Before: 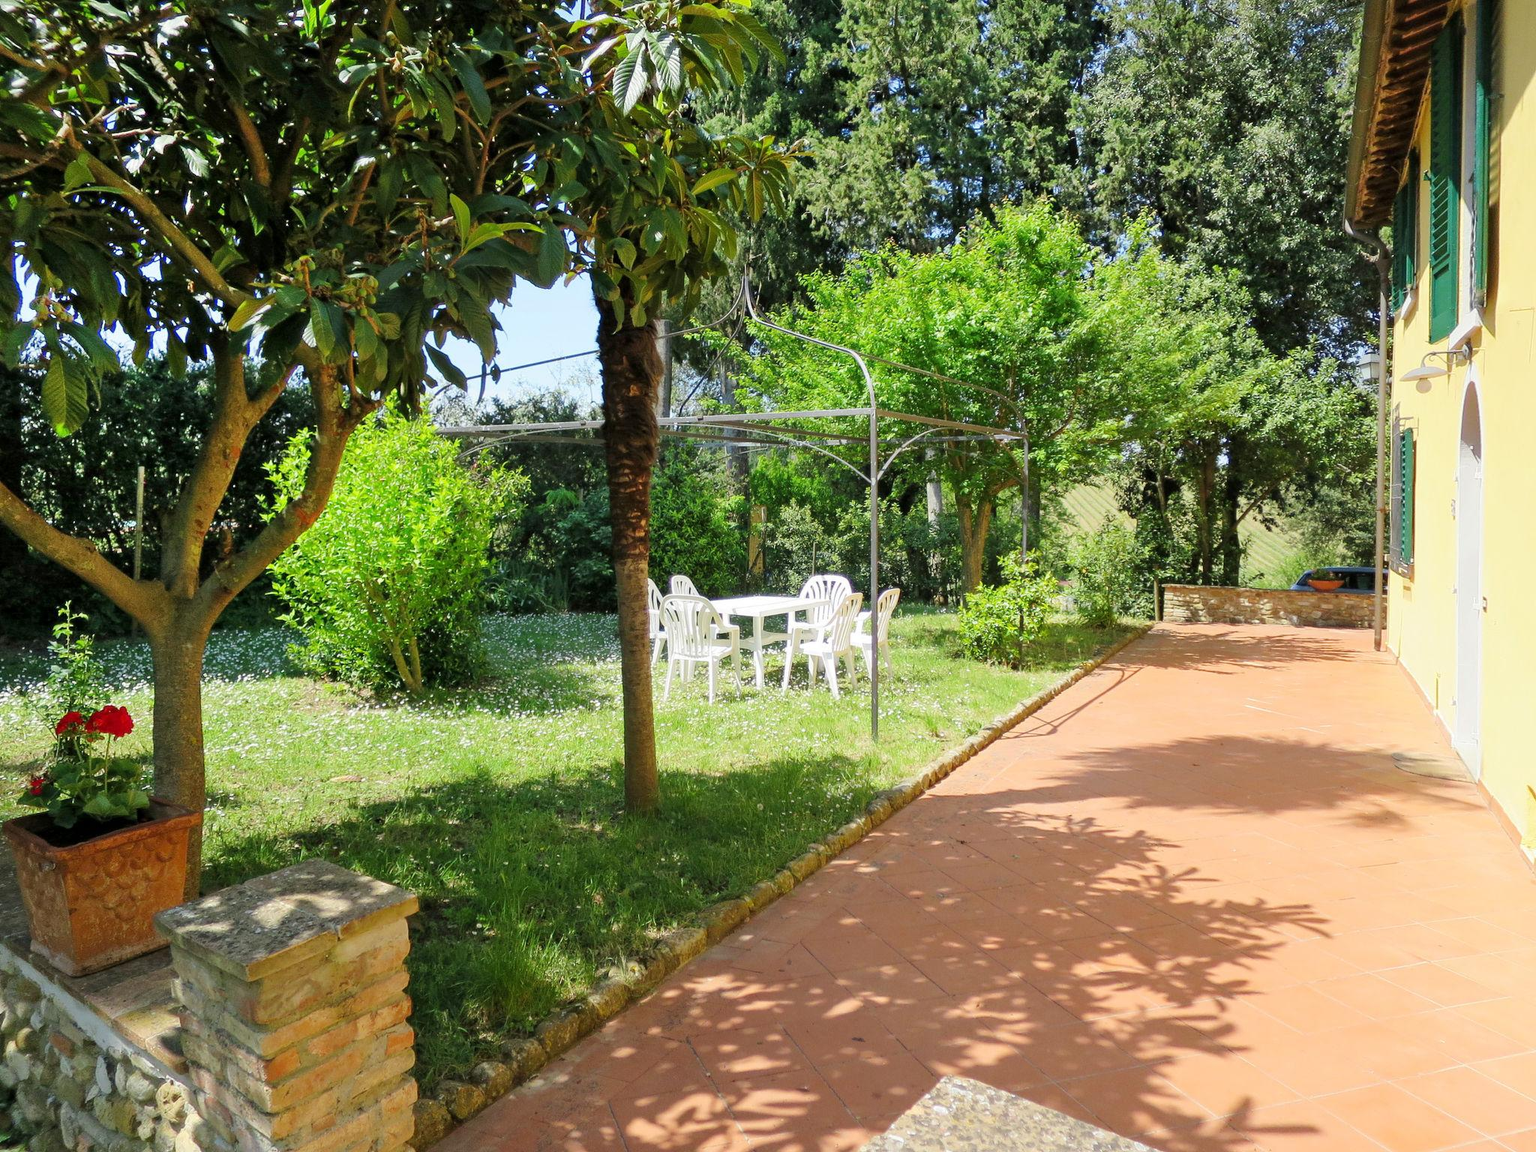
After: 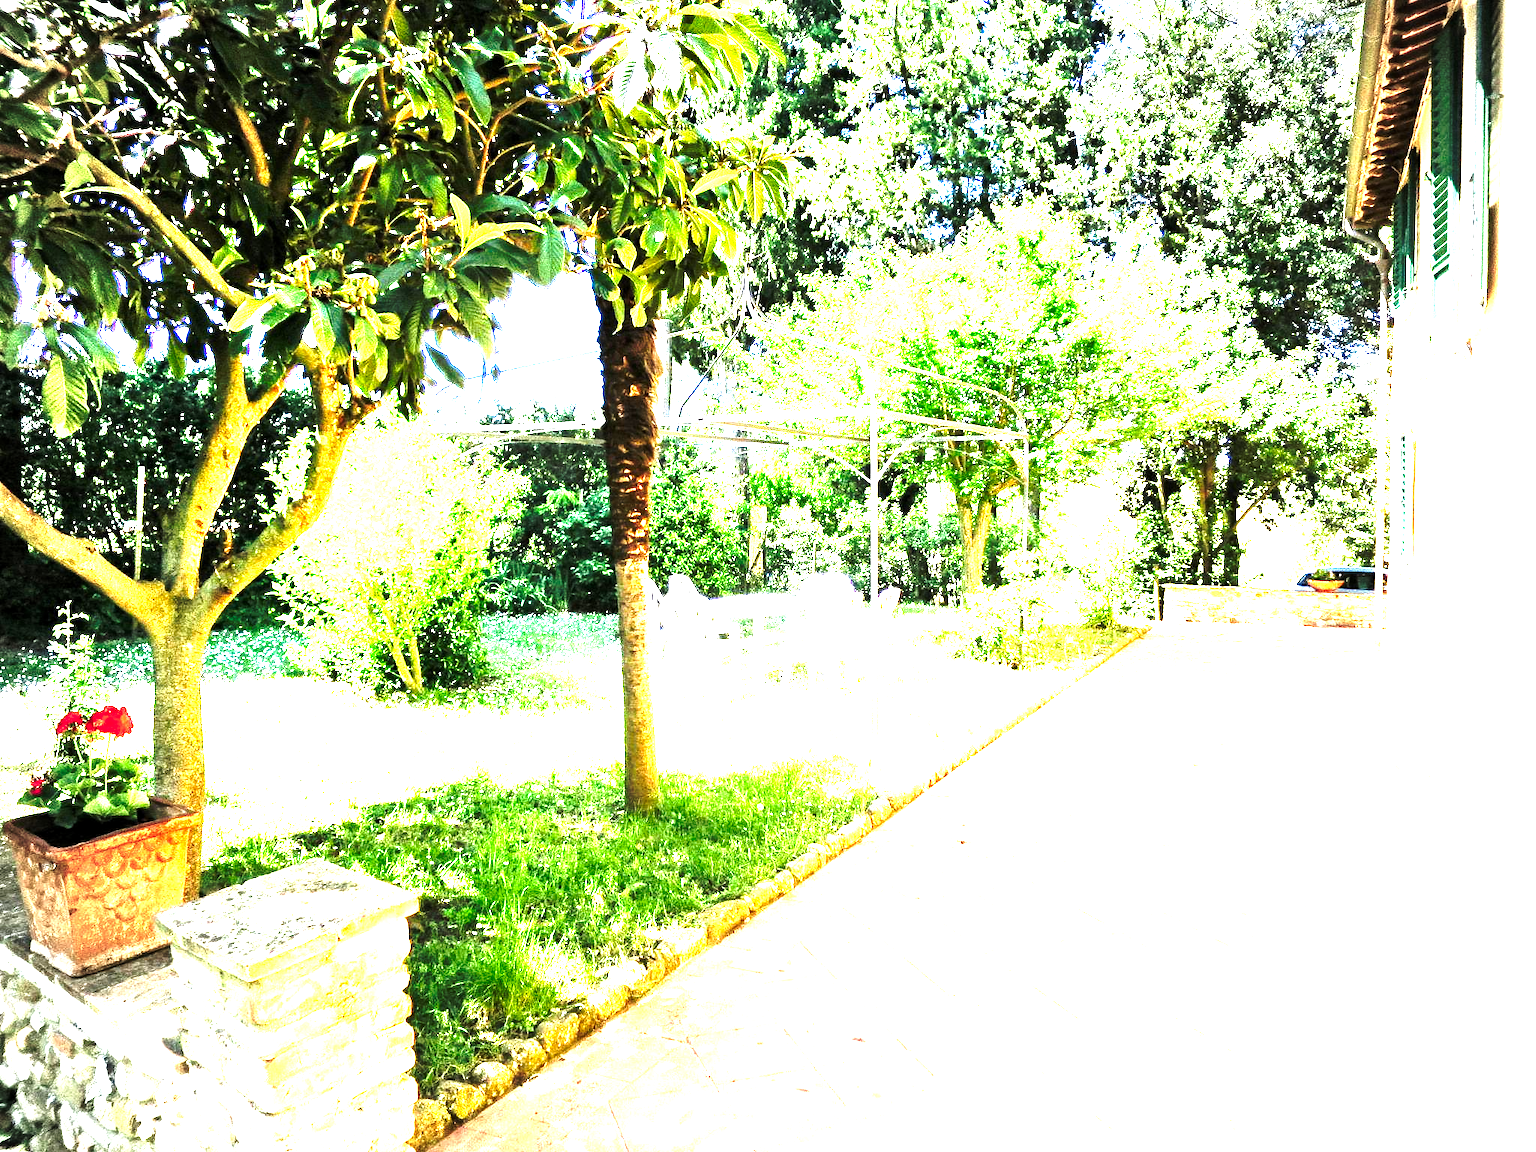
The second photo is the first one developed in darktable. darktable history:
exposure: black level correction 0, exposure 0.694 EV, compensate highlight preservation false
tone curve: curves: ch0 [(0, 0) (0.003, 0.003) (0.011, 0.013) (0.025, 0.028) (0.044, 0.05) (0.069, 0.078) (0.1, 0.113) (0.136, 0.153) (0.177, 0.2) (0.224, 0.271) (0.277, 0.374) (0.335, 0.47) (0.399, 0.574) (0.468, 0.688) (0.543, 0.79) (0.623, 0.859) (0.709, 0.919) (0.801, 0.957) (0.898, 0.978) (1, 1)], preserve colors none
levels: levels [0.012, 0.367, 0.697]
vignetting: brightness -0.475
contrast equalizer: octaves 7, y [[0.5 ×6], [0.5 ×6], [0.5, 0.5, 0.501, 0.545, 0.707, 0.863], [0 ×6], [0 ×6]]
contrast brightness saturation: contrast 0.24, brightness 0.094
